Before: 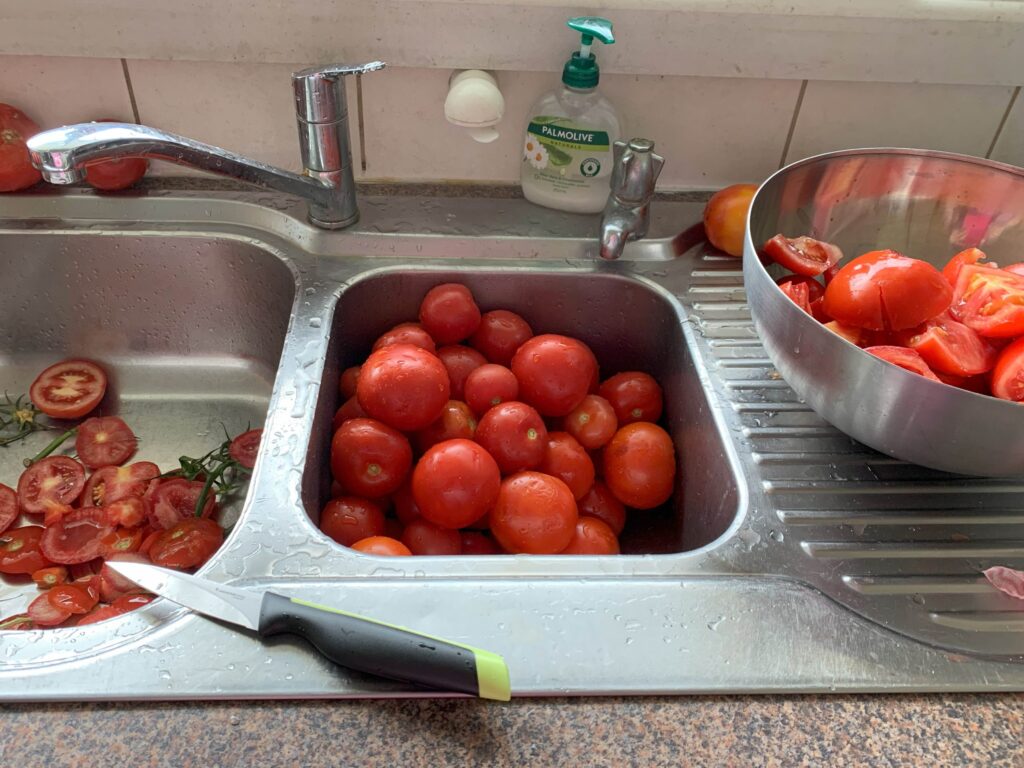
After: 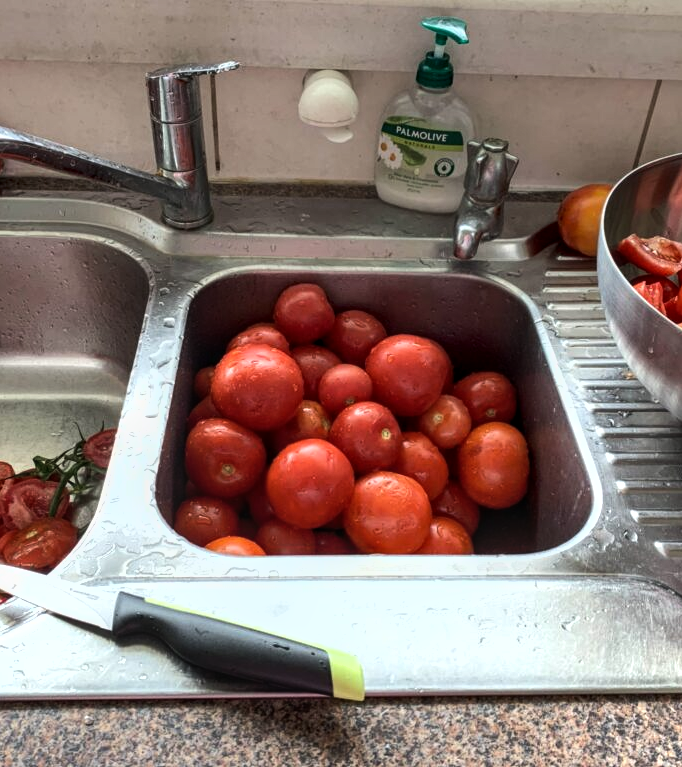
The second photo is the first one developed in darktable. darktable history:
local contrast: on, module defaults
shadows and highlights: low approximation 0.01, soften with gaussian
crop and rotate: left 14.292%, right 19.041%
graduated density: on, module defaults
tone equalizer: -8 EV -0.75 EV, -7 EV -0.7 EV, -6 EV -0.6 EV, -5 EV -0.4 EV, -3 EV 0.4 EV, -2 EV 0.6 EV, -1 EV 0.7 EV, +0 EV 0.75 EV, edges refinement/feathering 500, mask exposure compensation -1.57 EV, preserve details no
